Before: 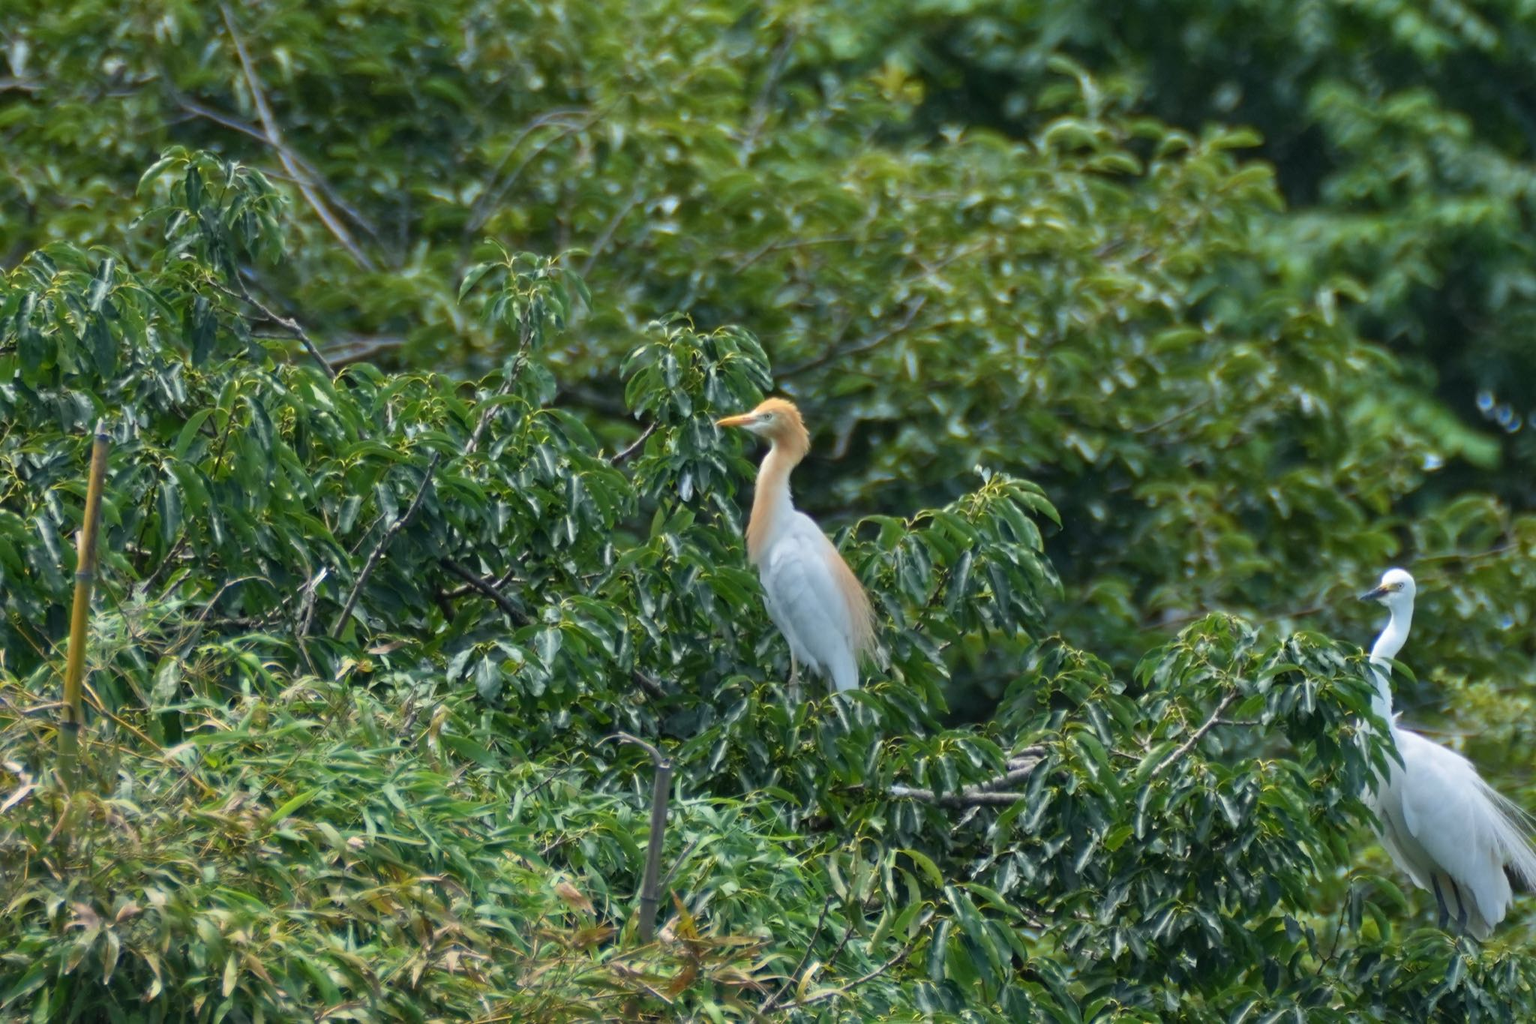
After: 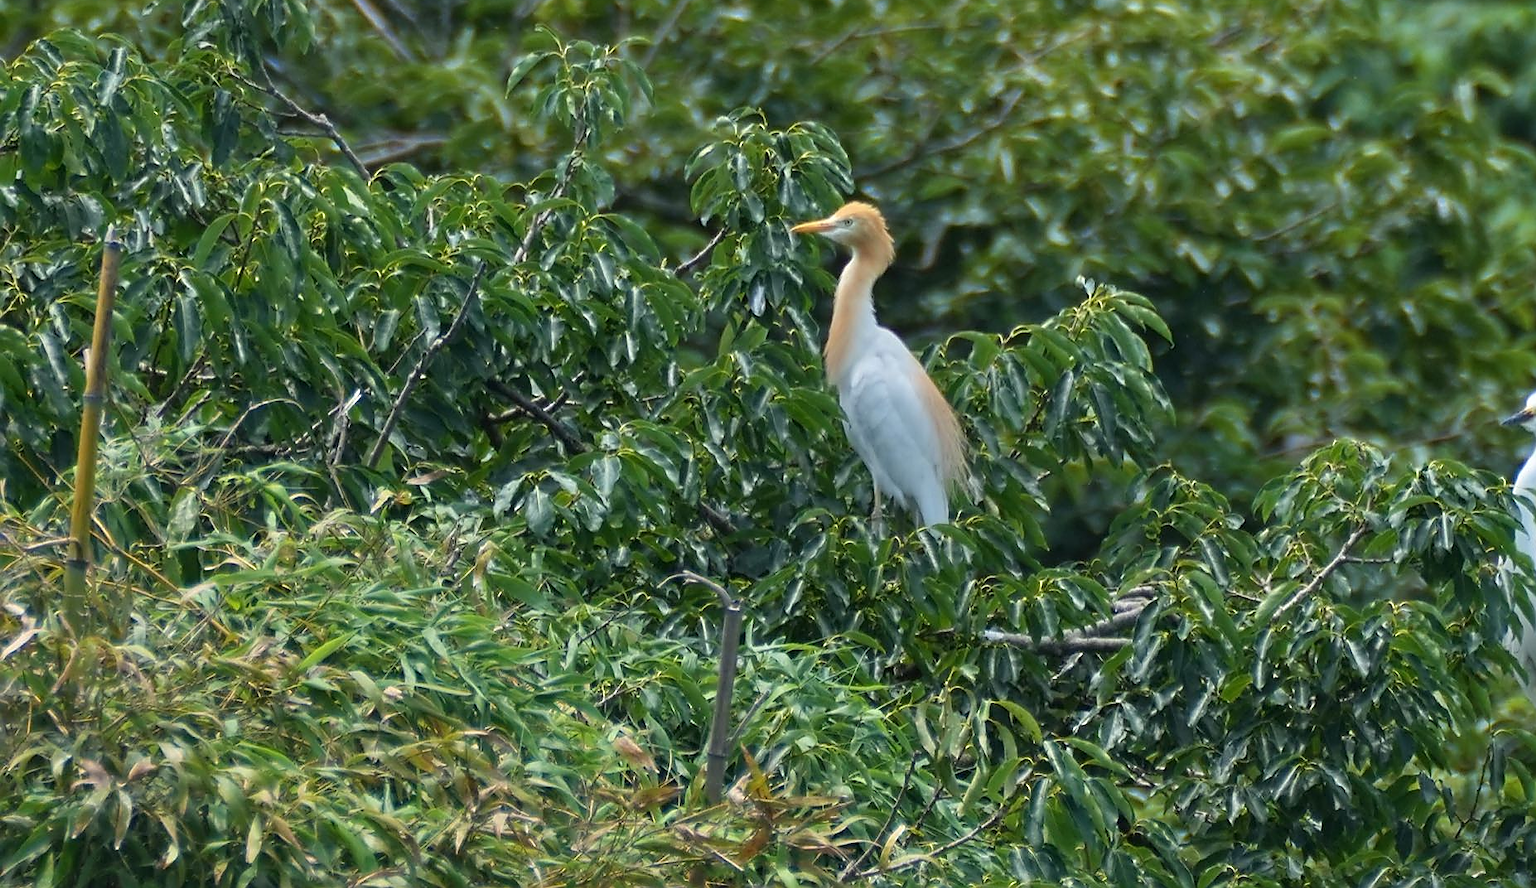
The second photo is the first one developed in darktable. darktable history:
sharpen: radius 1.379, amount 1.253, threshold 0.762
crop: top 21.06%, right 9.447%, bottom 0.271%
